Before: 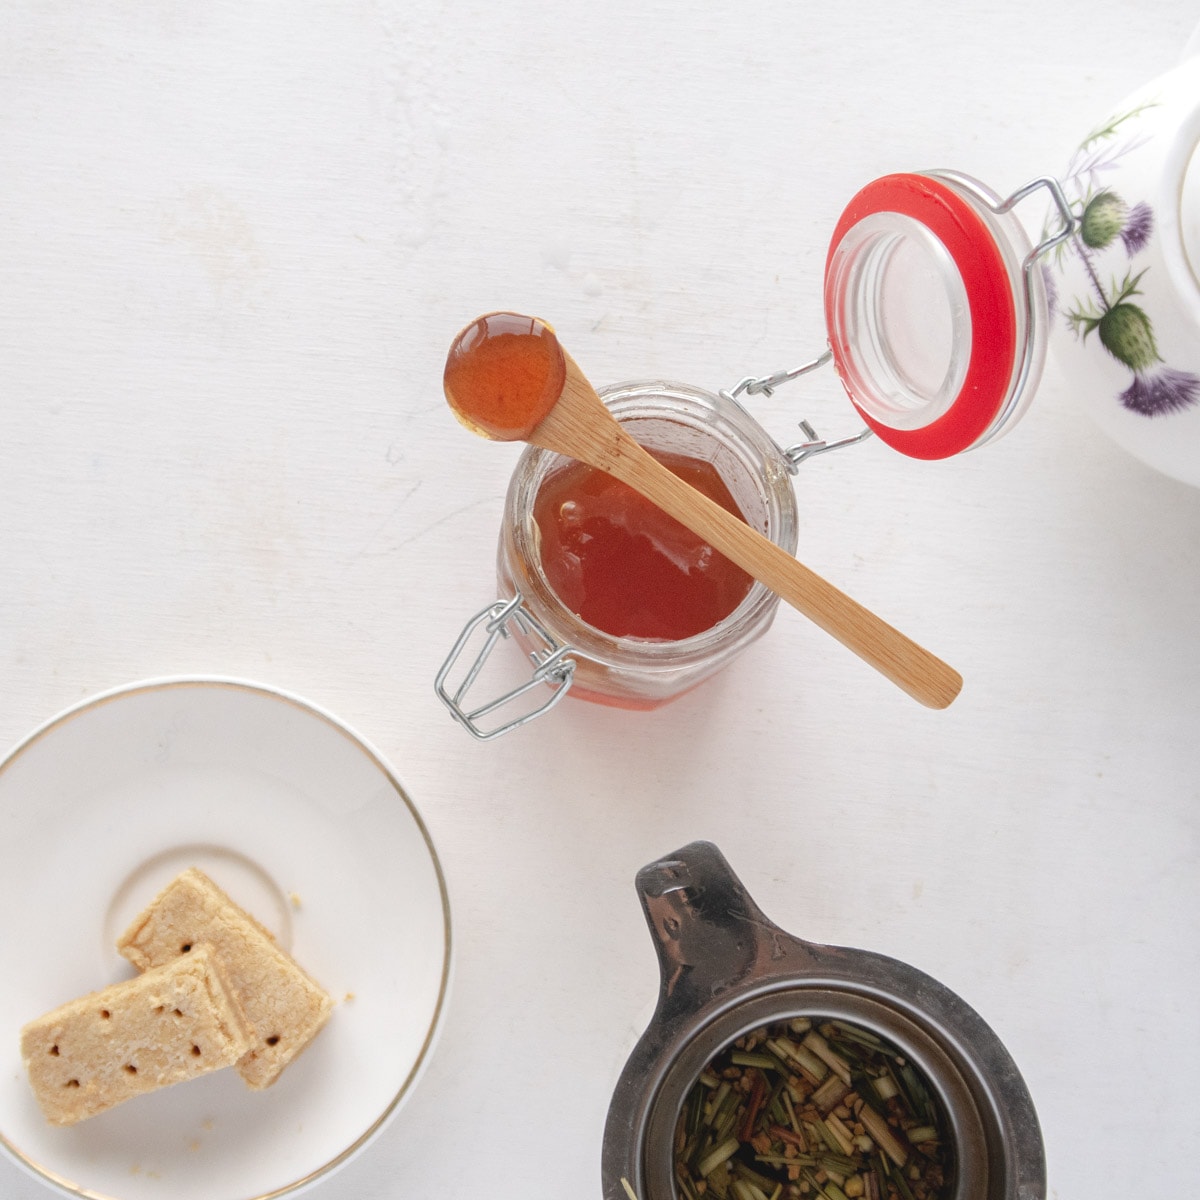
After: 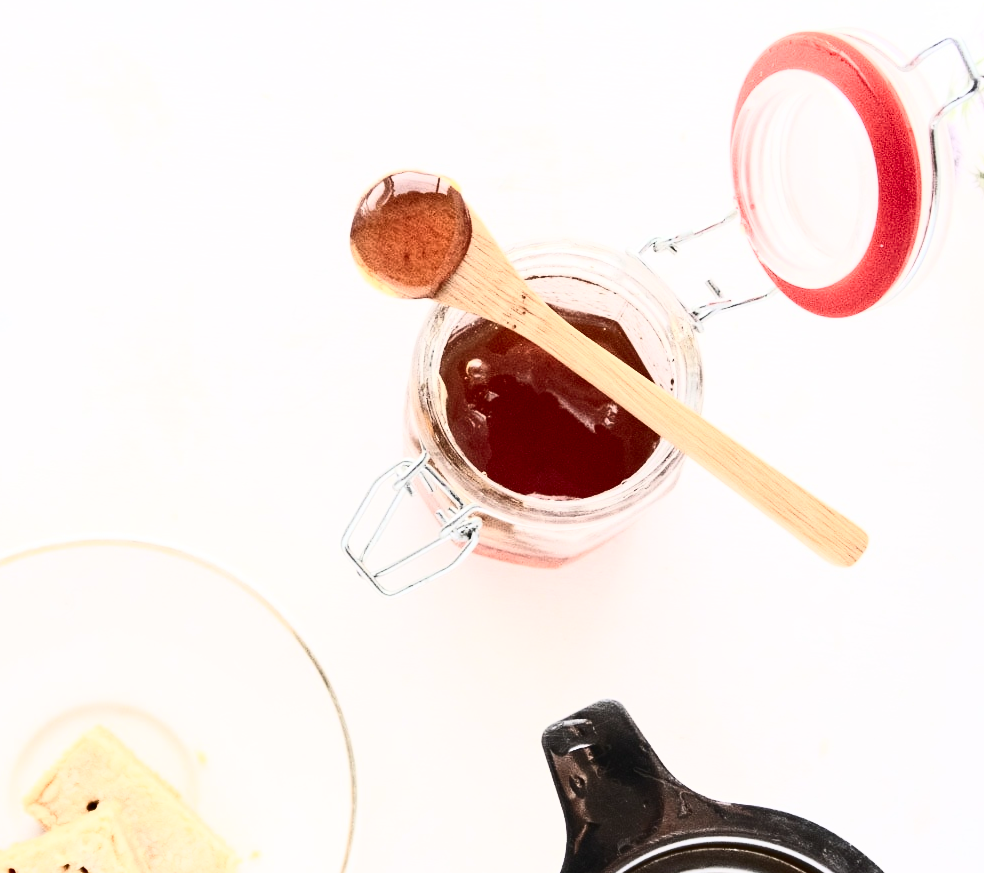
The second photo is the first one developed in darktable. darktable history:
crop: left 7.856%, top 11.836%, right 10.12%, bottom 15.387%
contrast brightness saturation: contrast 0.93, brightness 0.2
